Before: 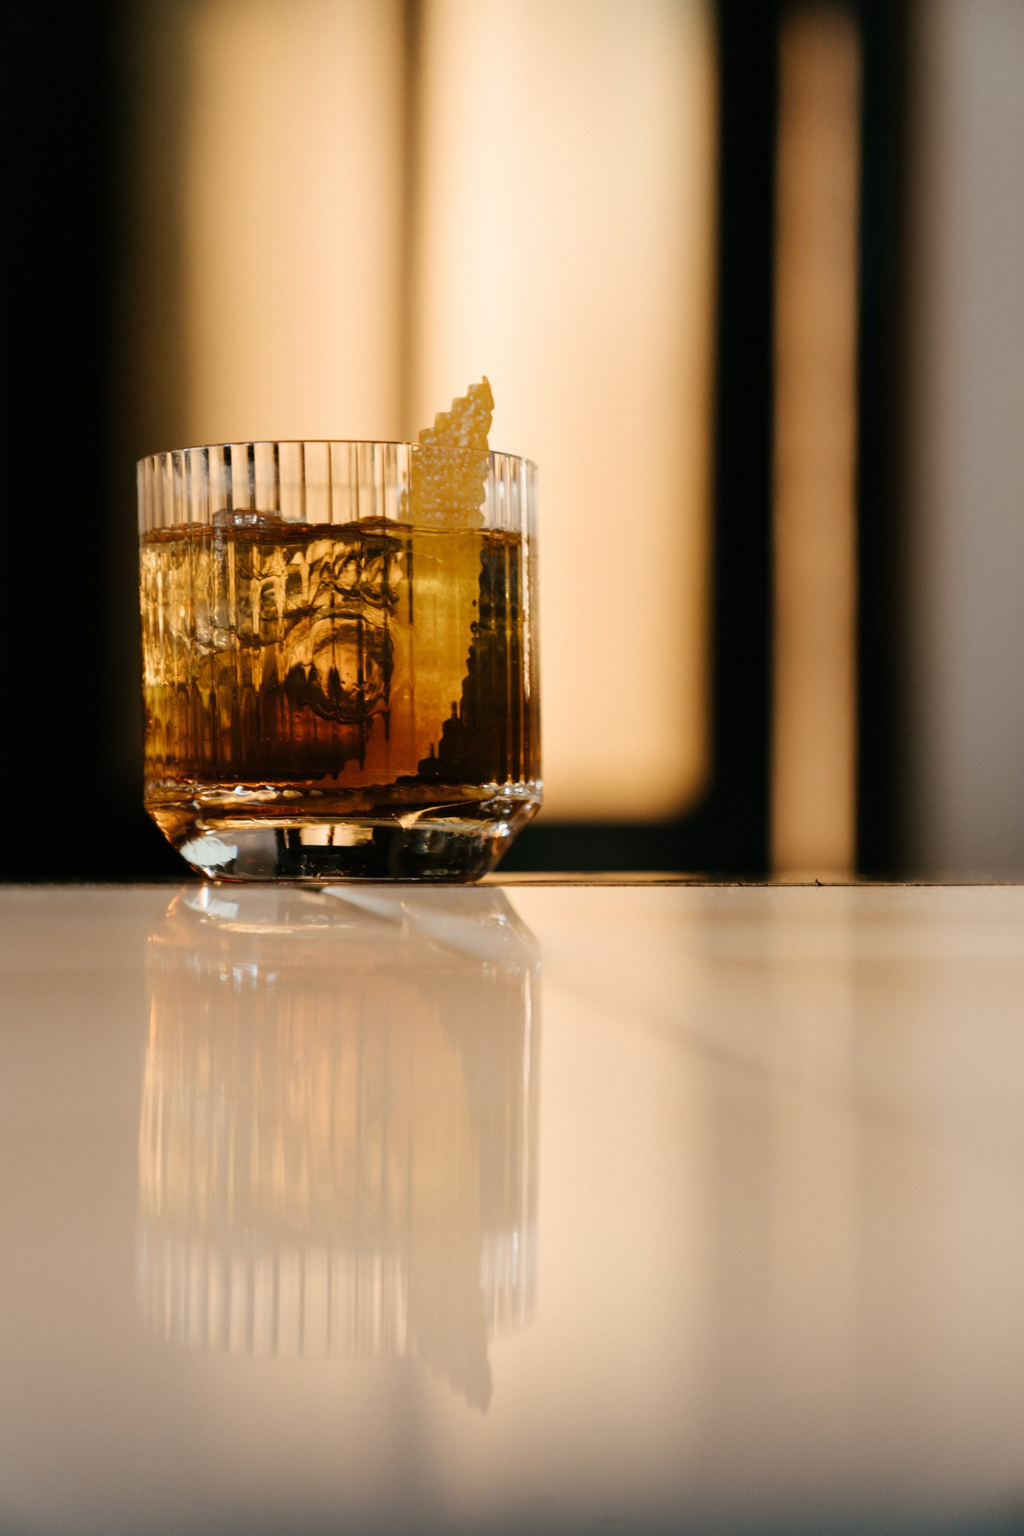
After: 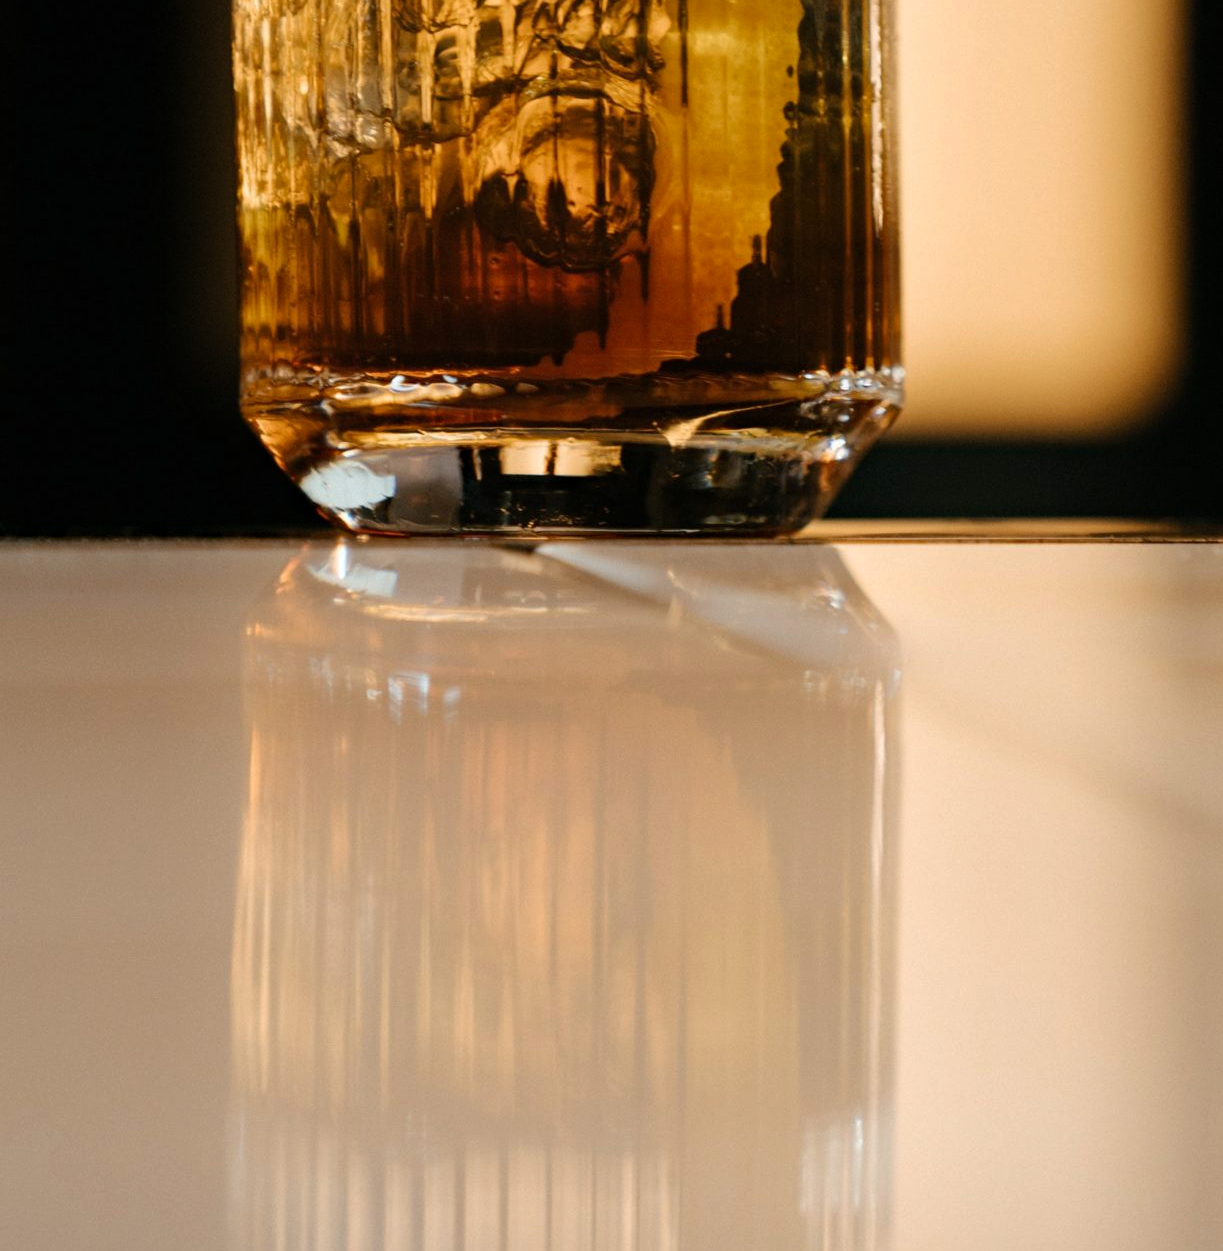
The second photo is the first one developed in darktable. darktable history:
haze removal: compatibility mode true, adaptive false
crop: top 36.523%, right 28.291%, bottom 14.606%
